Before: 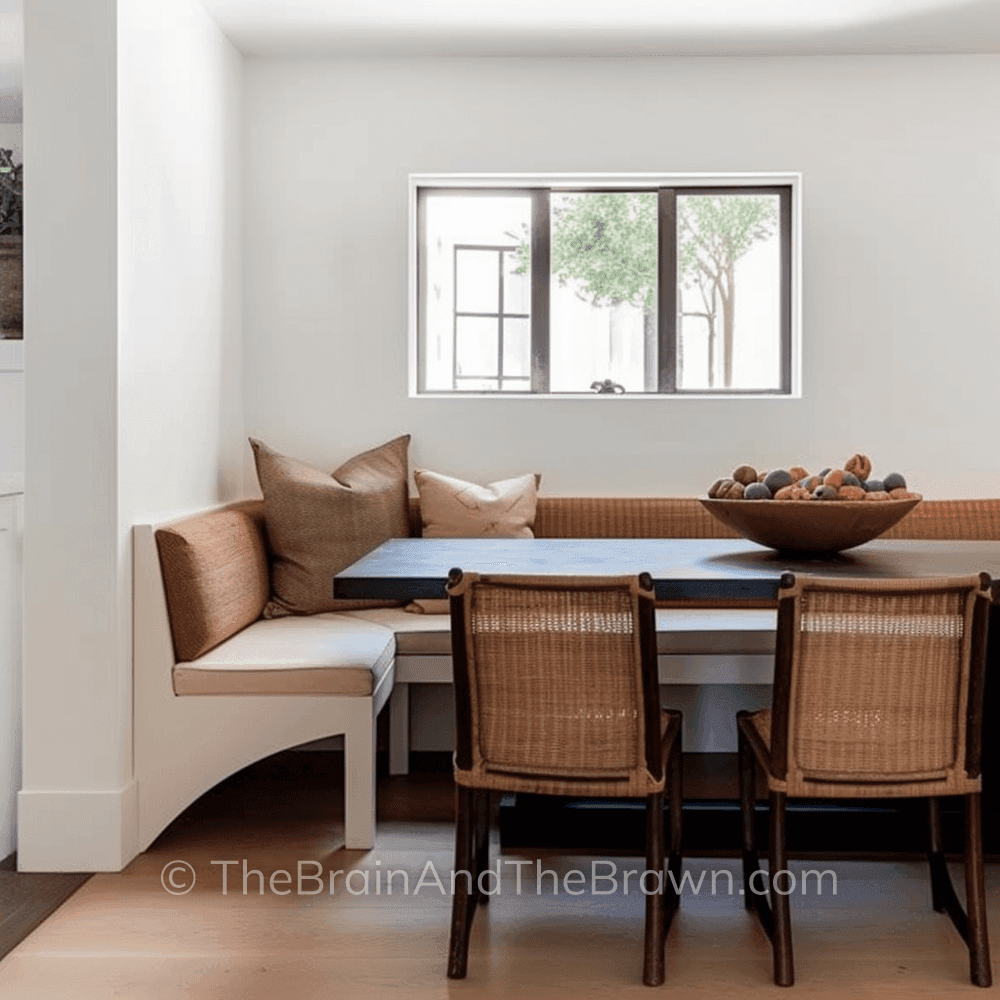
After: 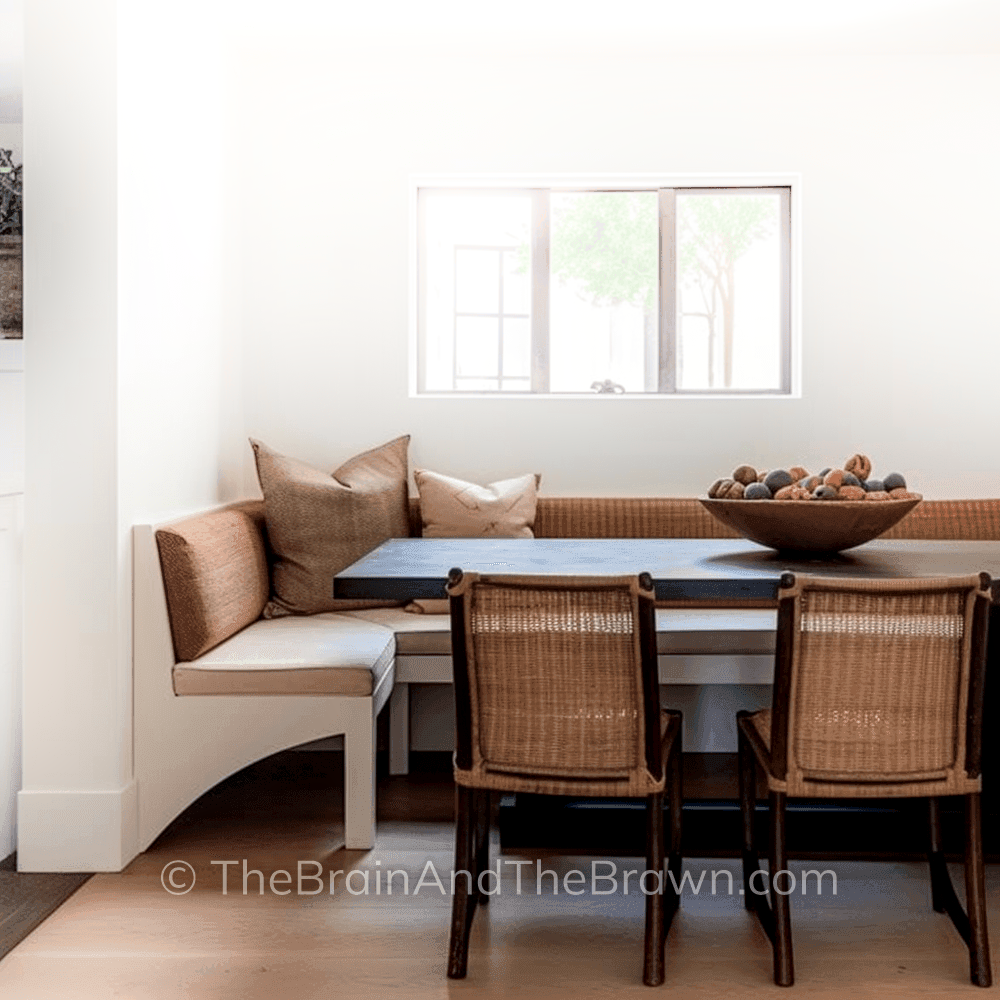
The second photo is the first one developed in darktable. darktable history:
shadows and highlights: shadows -21.3, highlights 100, soften with gaussian
local contrast: detail 130%
